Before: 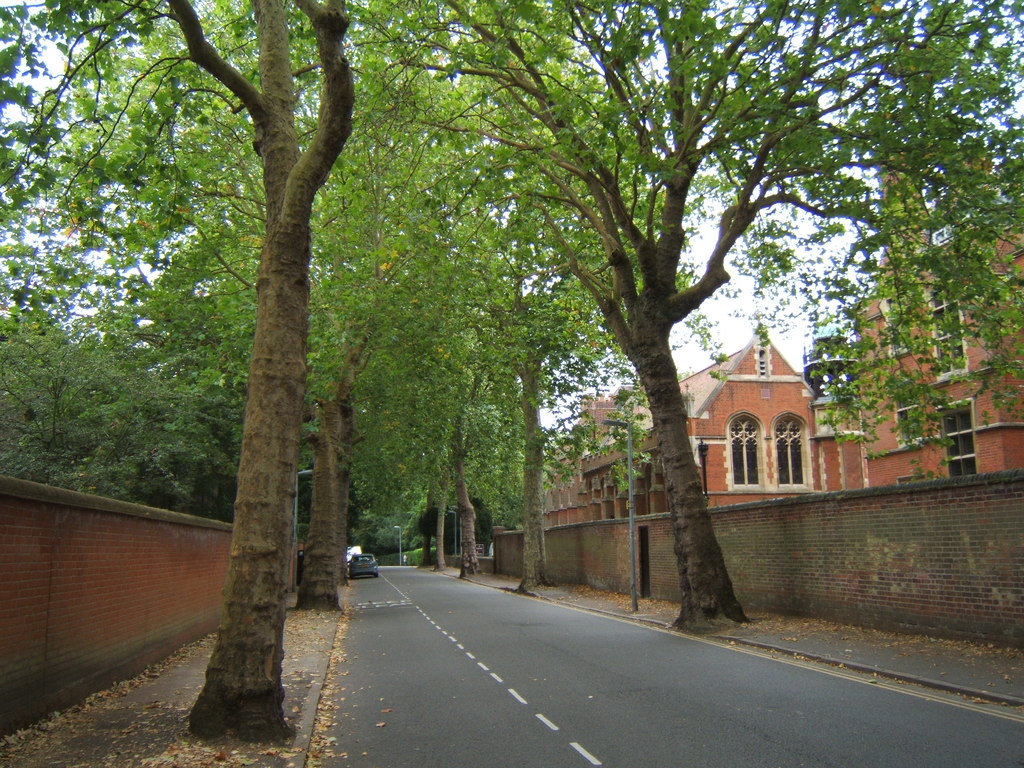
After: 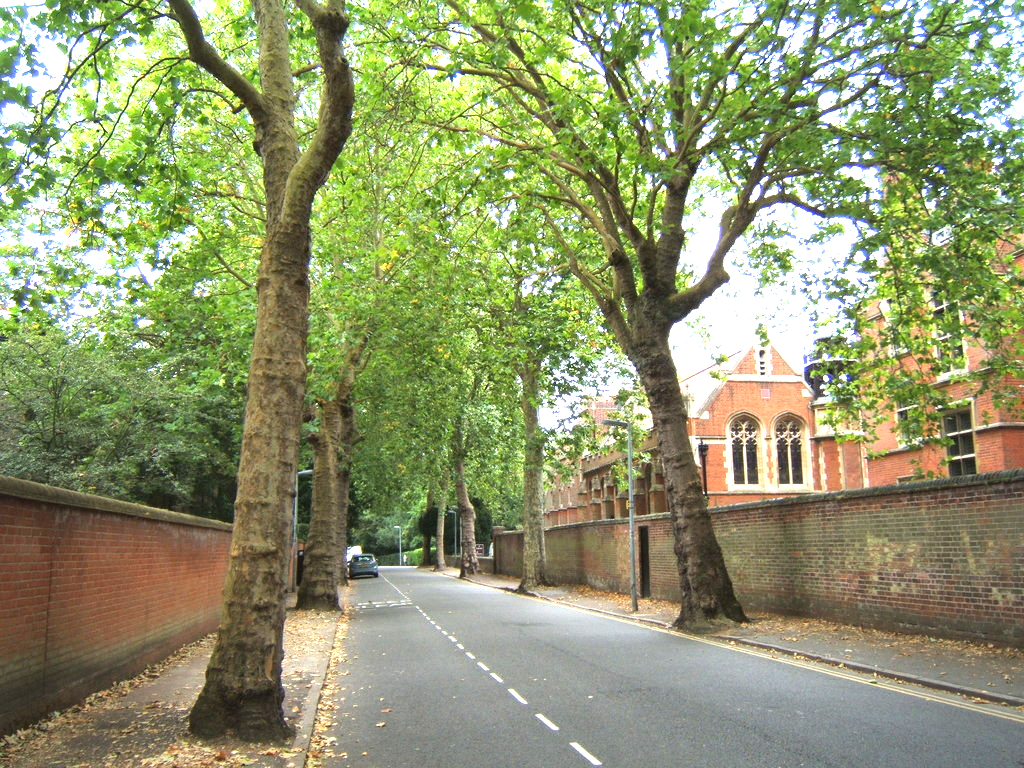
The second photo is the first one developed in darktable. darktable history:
exposure: black level correction 0, exposure 1.356 EV, compensate exposure bias true, compensate highlight preservation false
local contrast: mode bilateral grid, contrast 21, coarseness 51, detail 132%, midtone range 0.2
